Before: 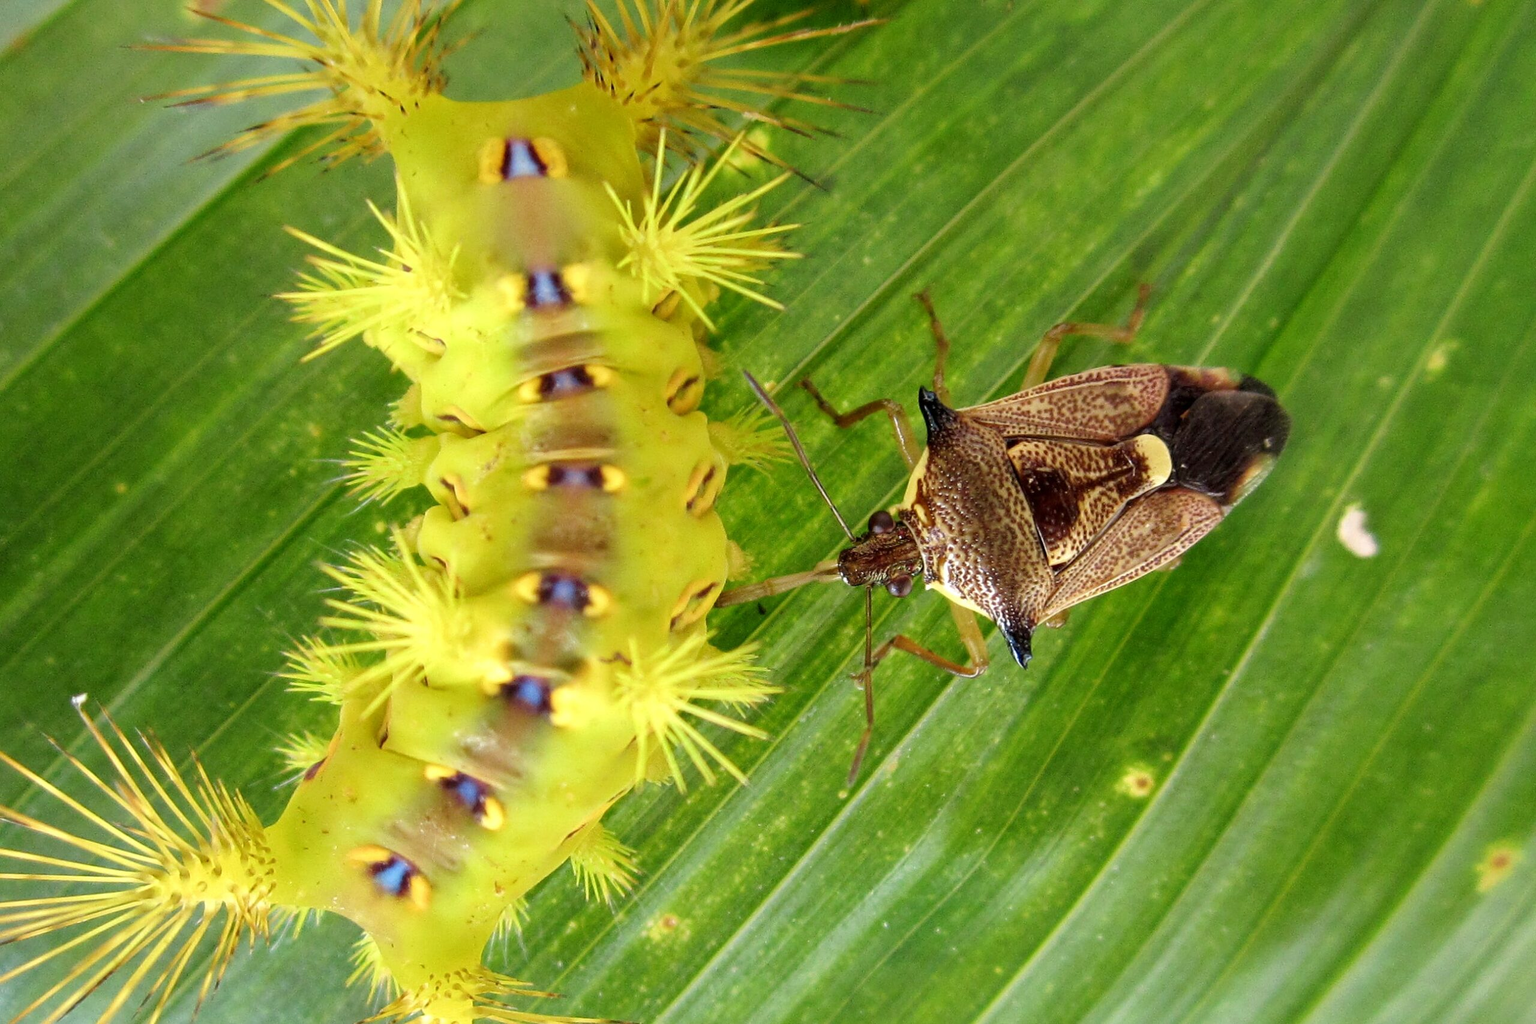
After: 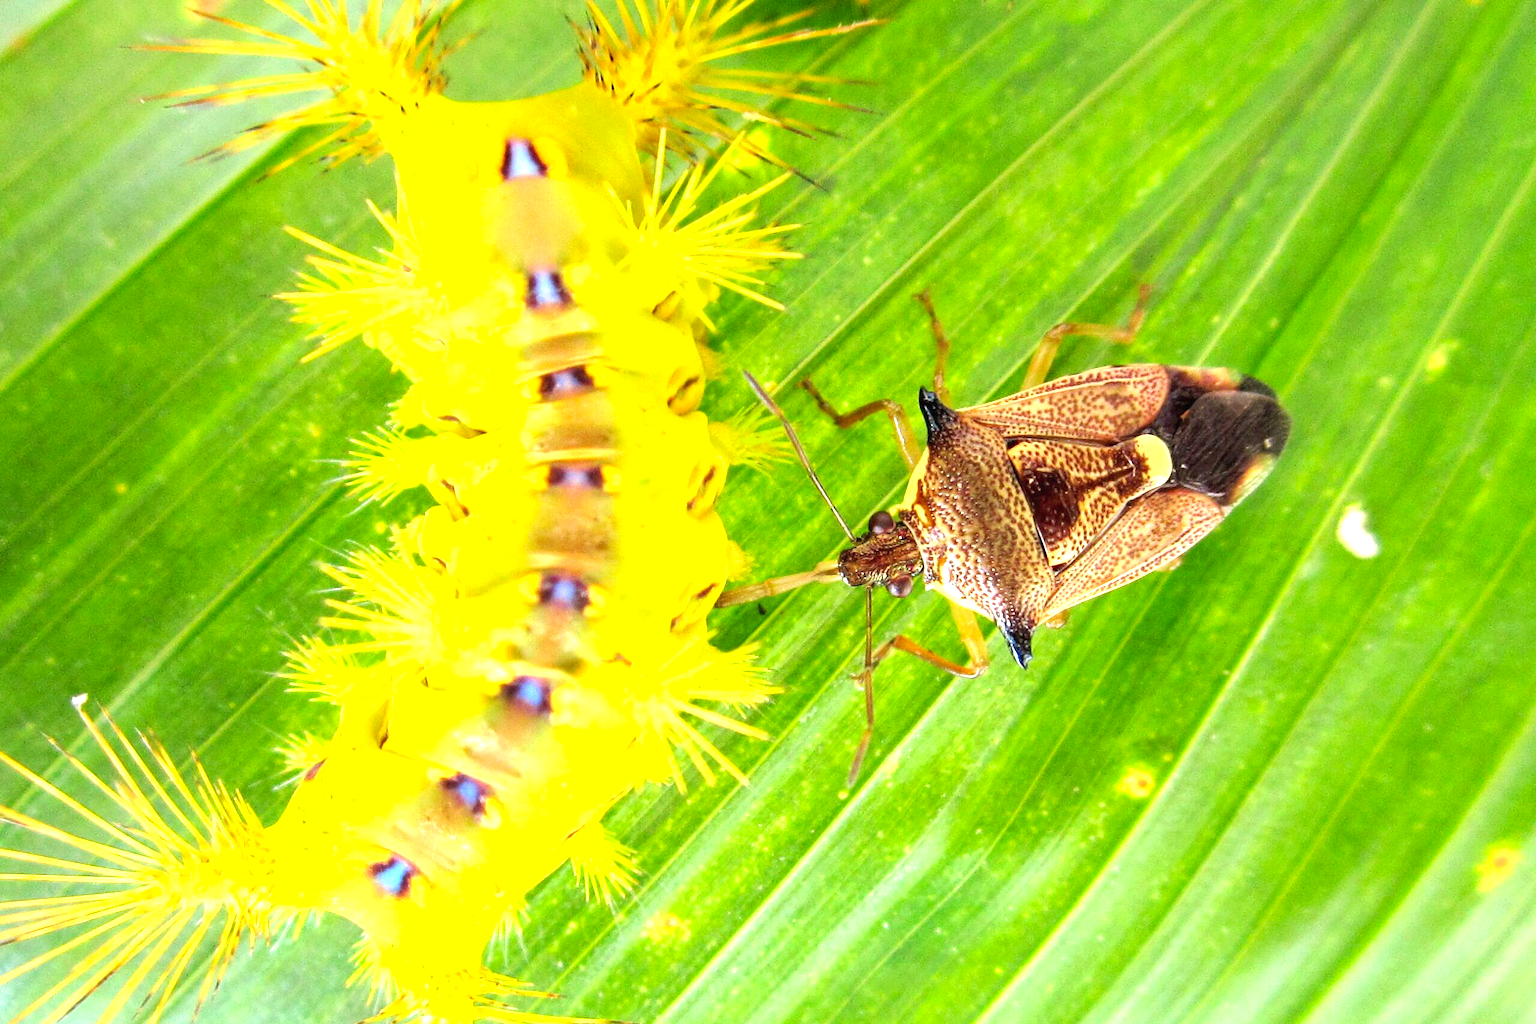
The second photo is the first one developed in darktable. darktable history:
exposure: black level correction 0, exposure 1.2 EV, compensate exposure bias true, compensate highlight preservation false
contrast brightness saturation: contrast 0.07, brightness 0.08, saturation 0.18
